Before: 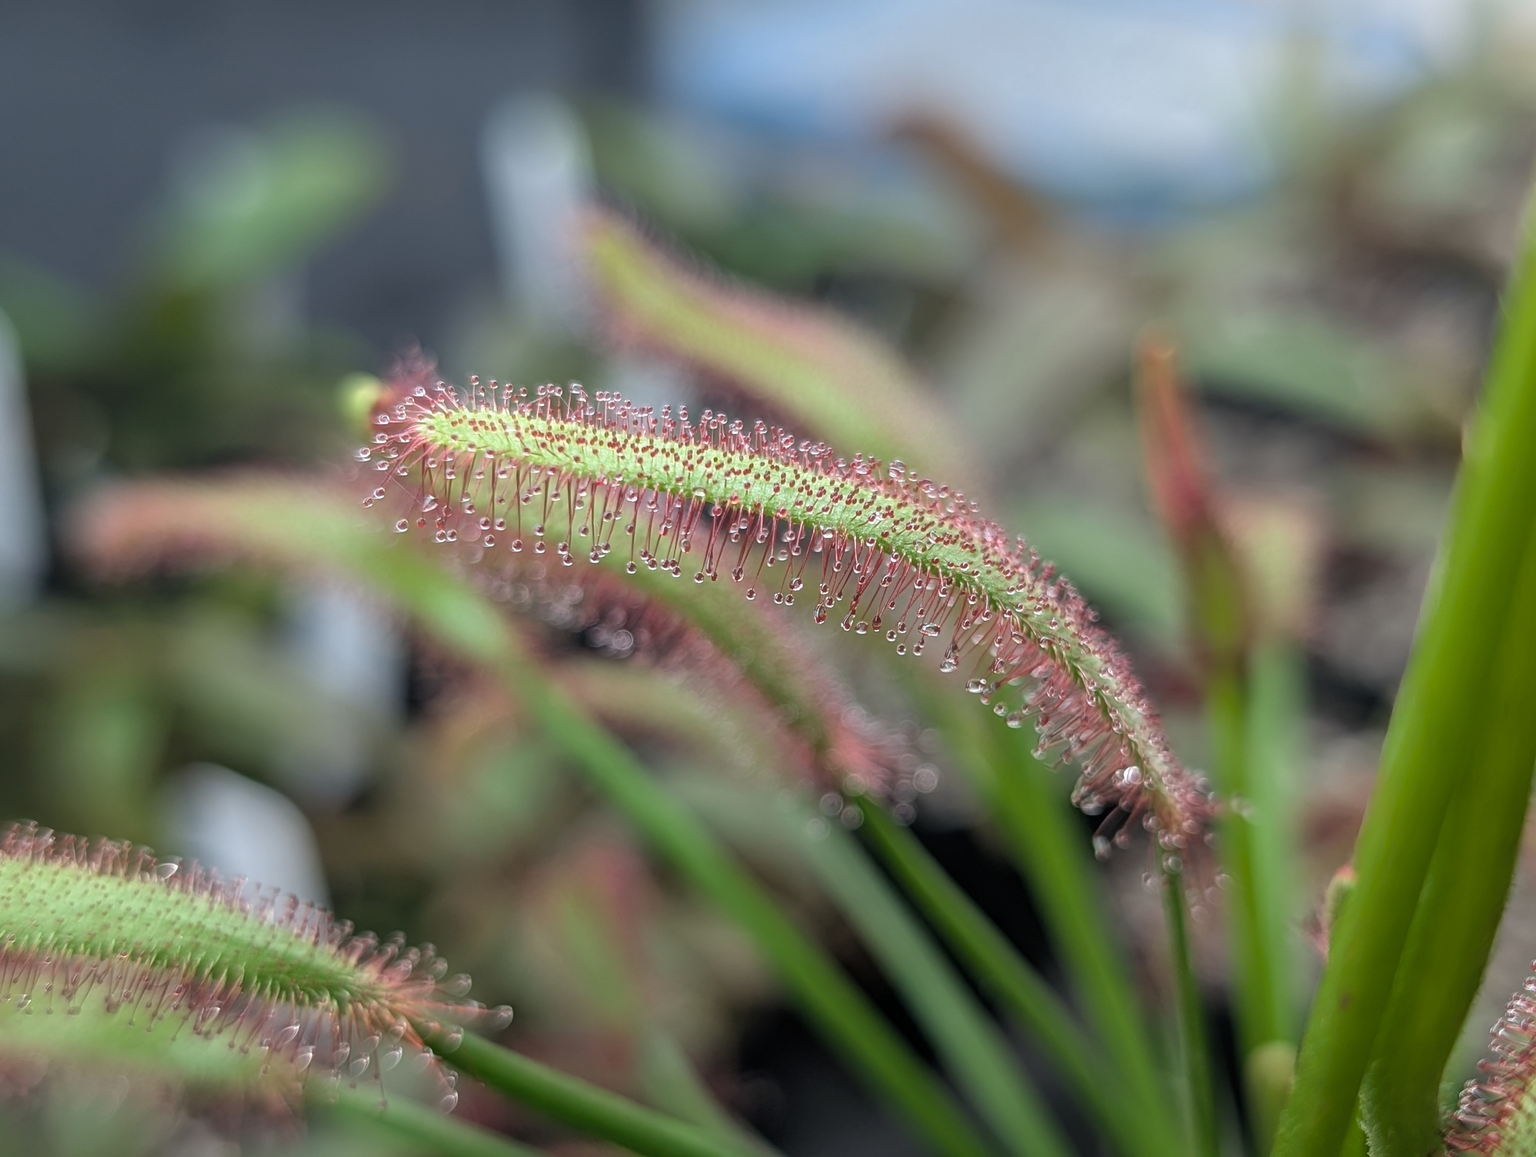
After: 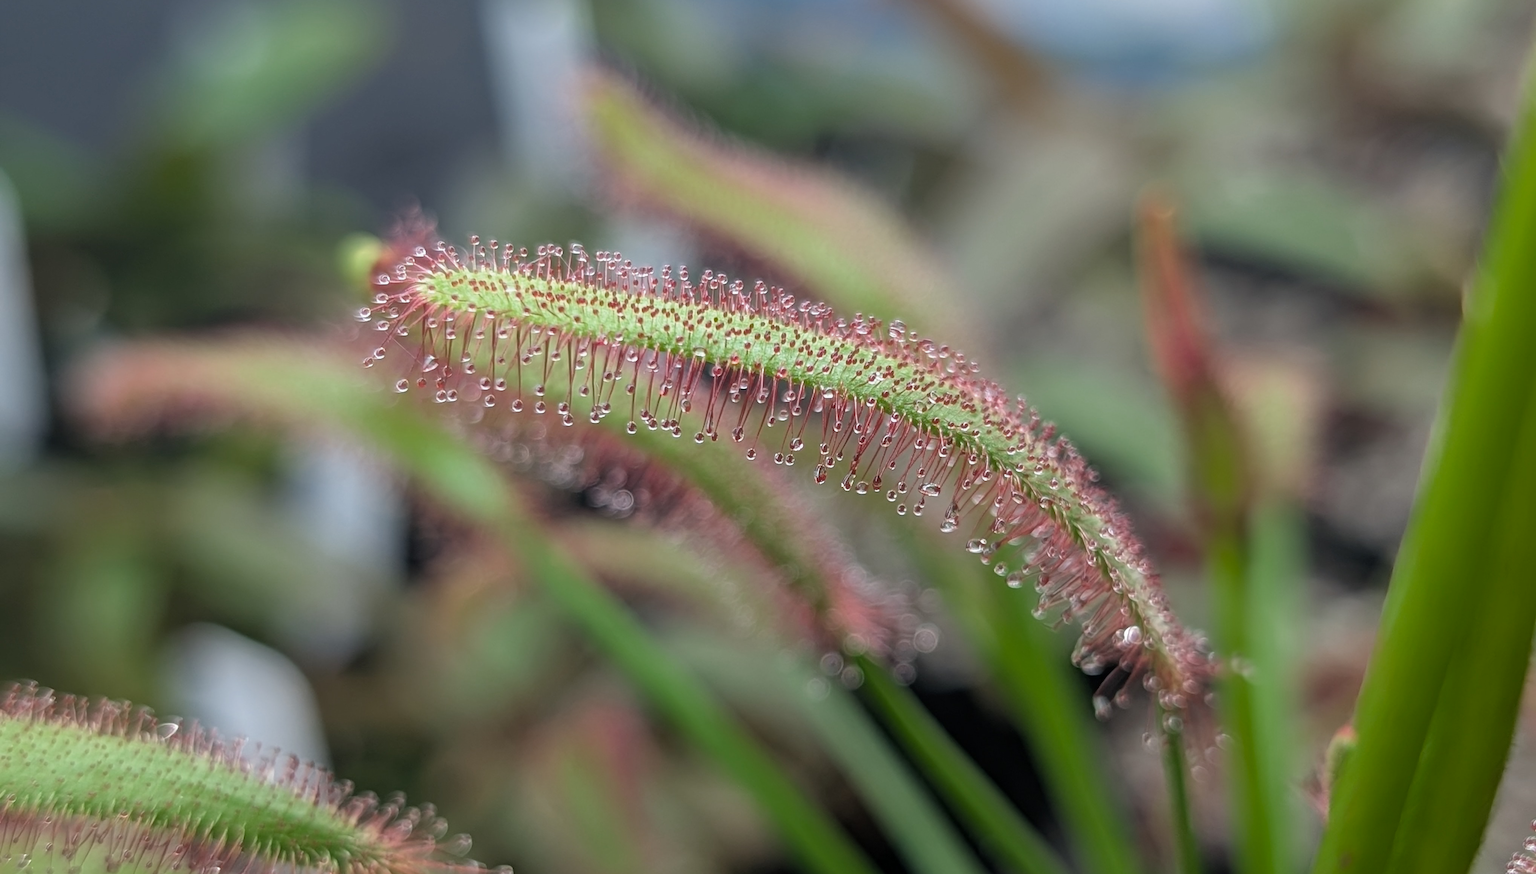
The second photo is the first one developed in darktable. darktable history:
crop and rotate: top 12.125%, bottom 12.285%
color zones: curves: ch0 [(0, 0.444) (0.143, 0.442) (0.286, 0.441) (0.429, 0.441) (0.571, 0.441) (0.714, 0.441) (0.857, 0.442) (1, 0.444)]
